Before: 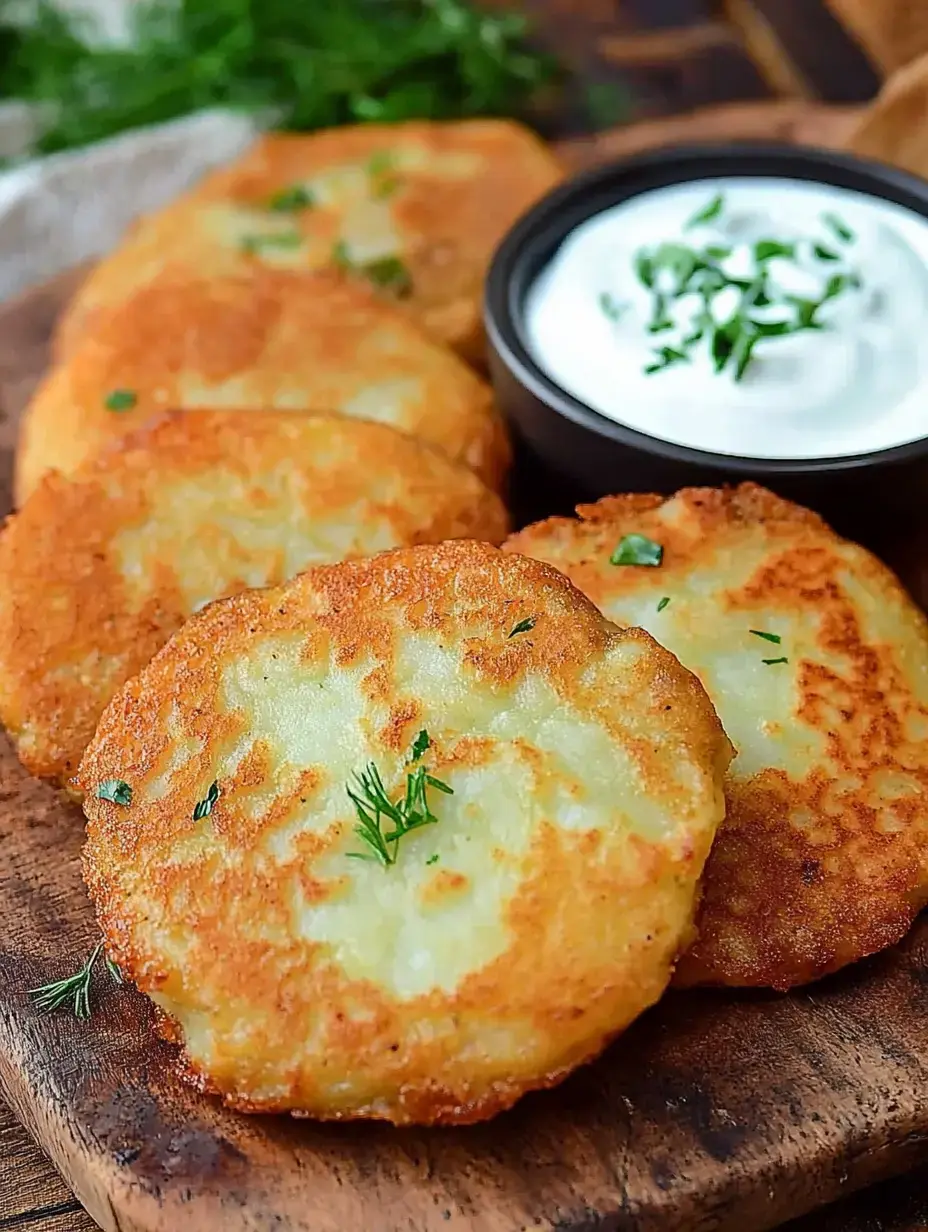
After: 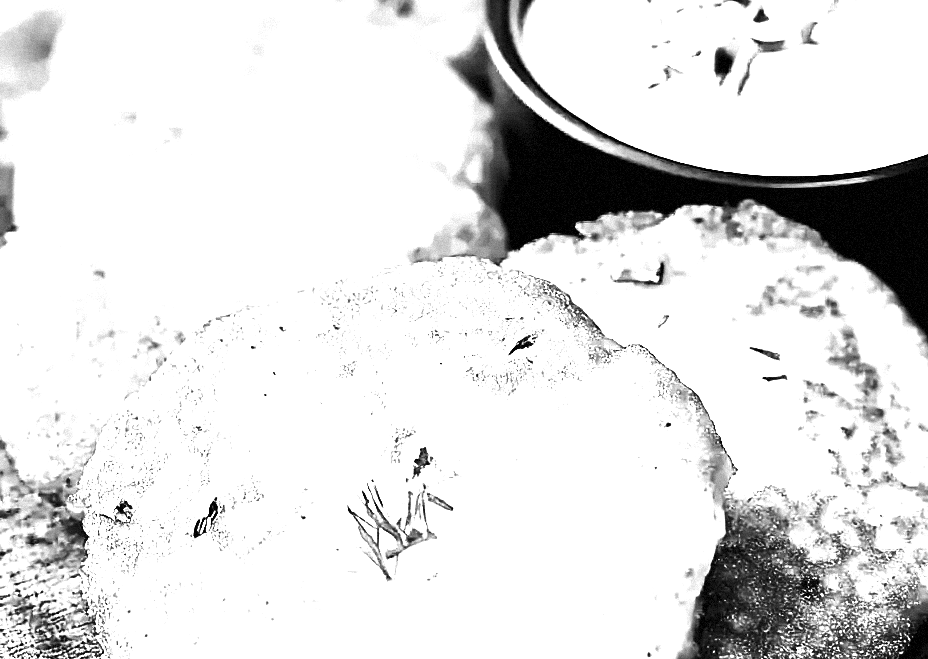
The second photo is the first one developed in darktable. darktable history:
crop and rotate: top 23.043%, bottom 23.437%
monochrome: a 32, b 64, size 2.3
exposure: exposure 1 EV, compensate highlight preservation false
contrast brightness saturation: contrast 0.4, brightness 0.1, saturation 0.21
filmic rgb: black relative exposure -4.58 EV, white relative exposure 4.8 EV, threshold 3 EV, hardness 2.36, latitude 36.07%, contrast 1.048, highlights saturation mix 1.32%, shadows ↔ highlights balance 1.25%, color science v4 (2020), enable highlight reconstruction true
grain: mid-tones bias 0%
rgb levels: preserve colors max RGB
levels: levels [0.044, 0.475, 0.791]
